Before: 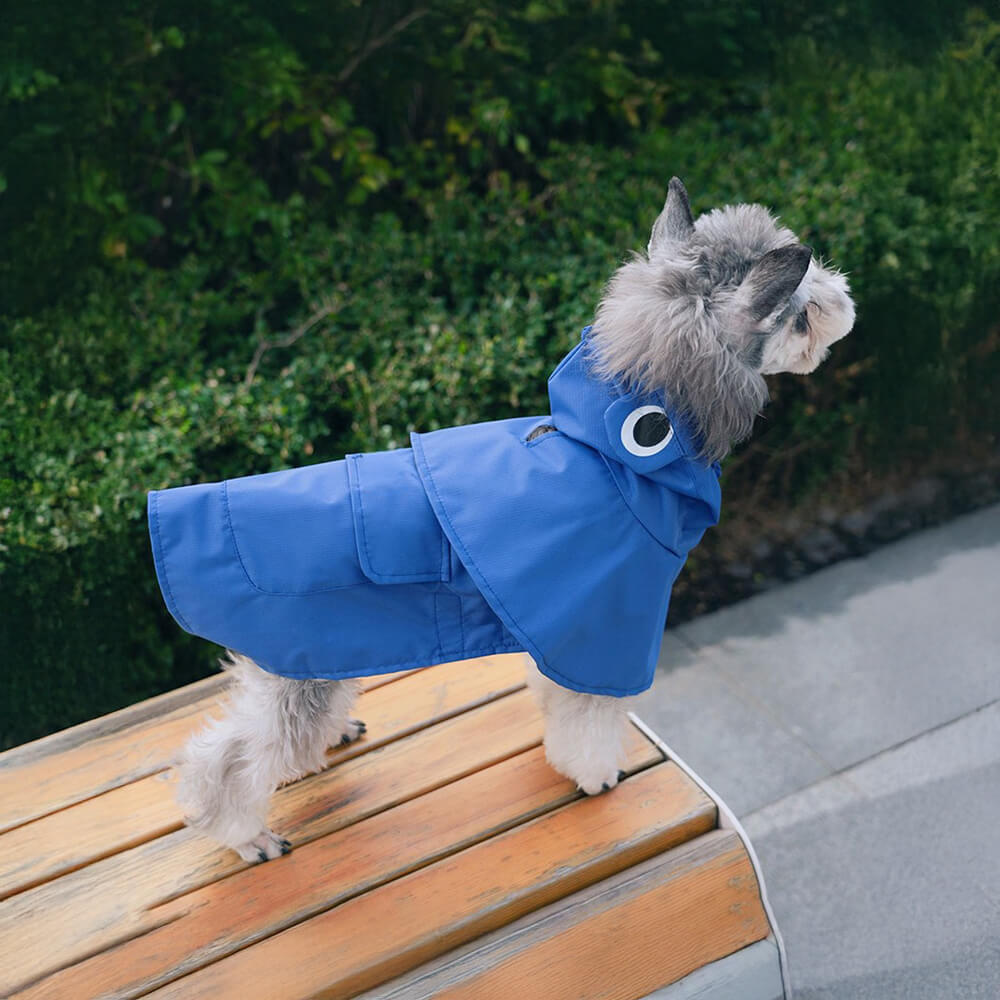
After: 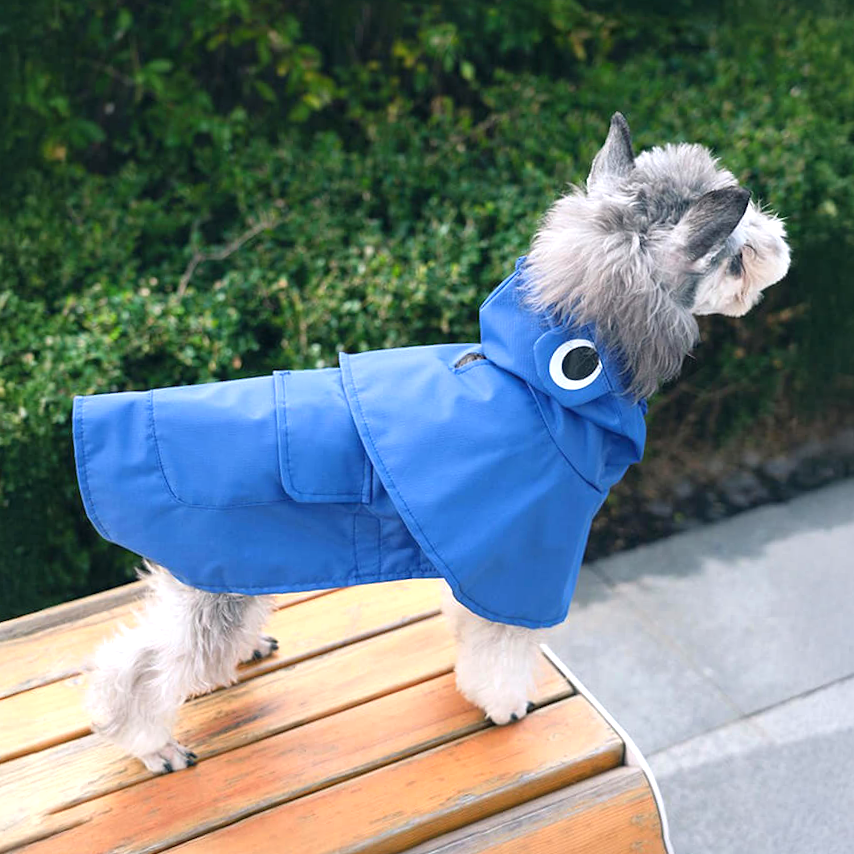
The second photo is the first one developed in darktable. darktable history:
exposure: black level correction 0, exposure 0.7 EV, compensate exposure bias true, compensate highlight preservation false
crop and rotate: angle -3.27°, left 5.211%, top 5.211%, right 4.607%, bottom 4.607%
